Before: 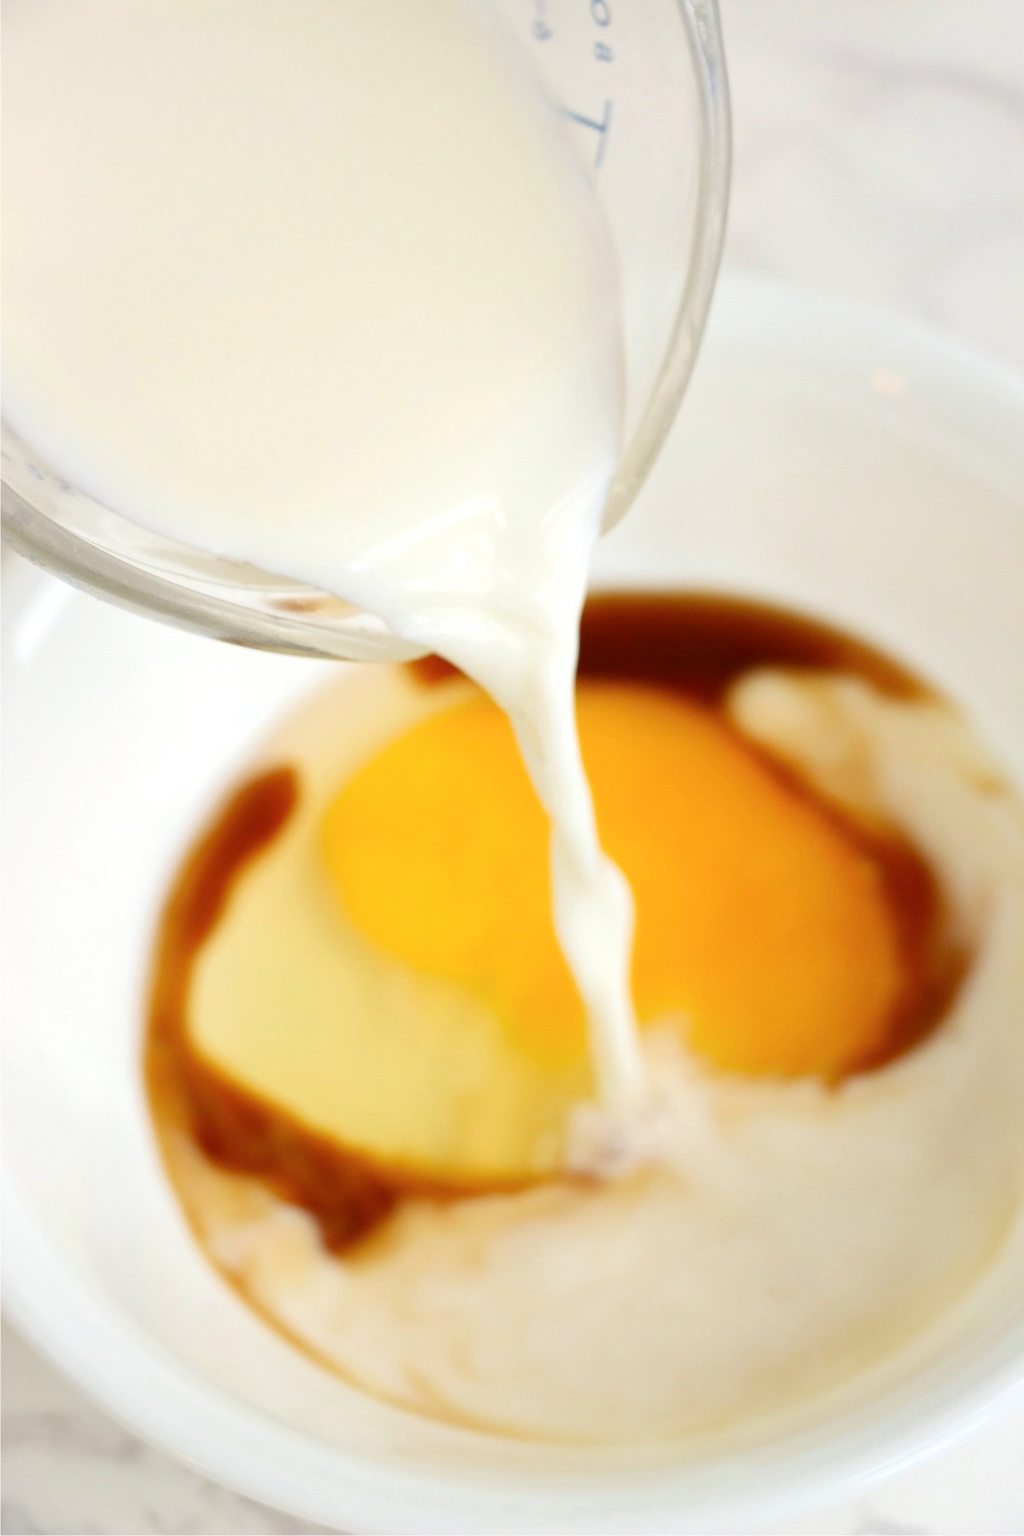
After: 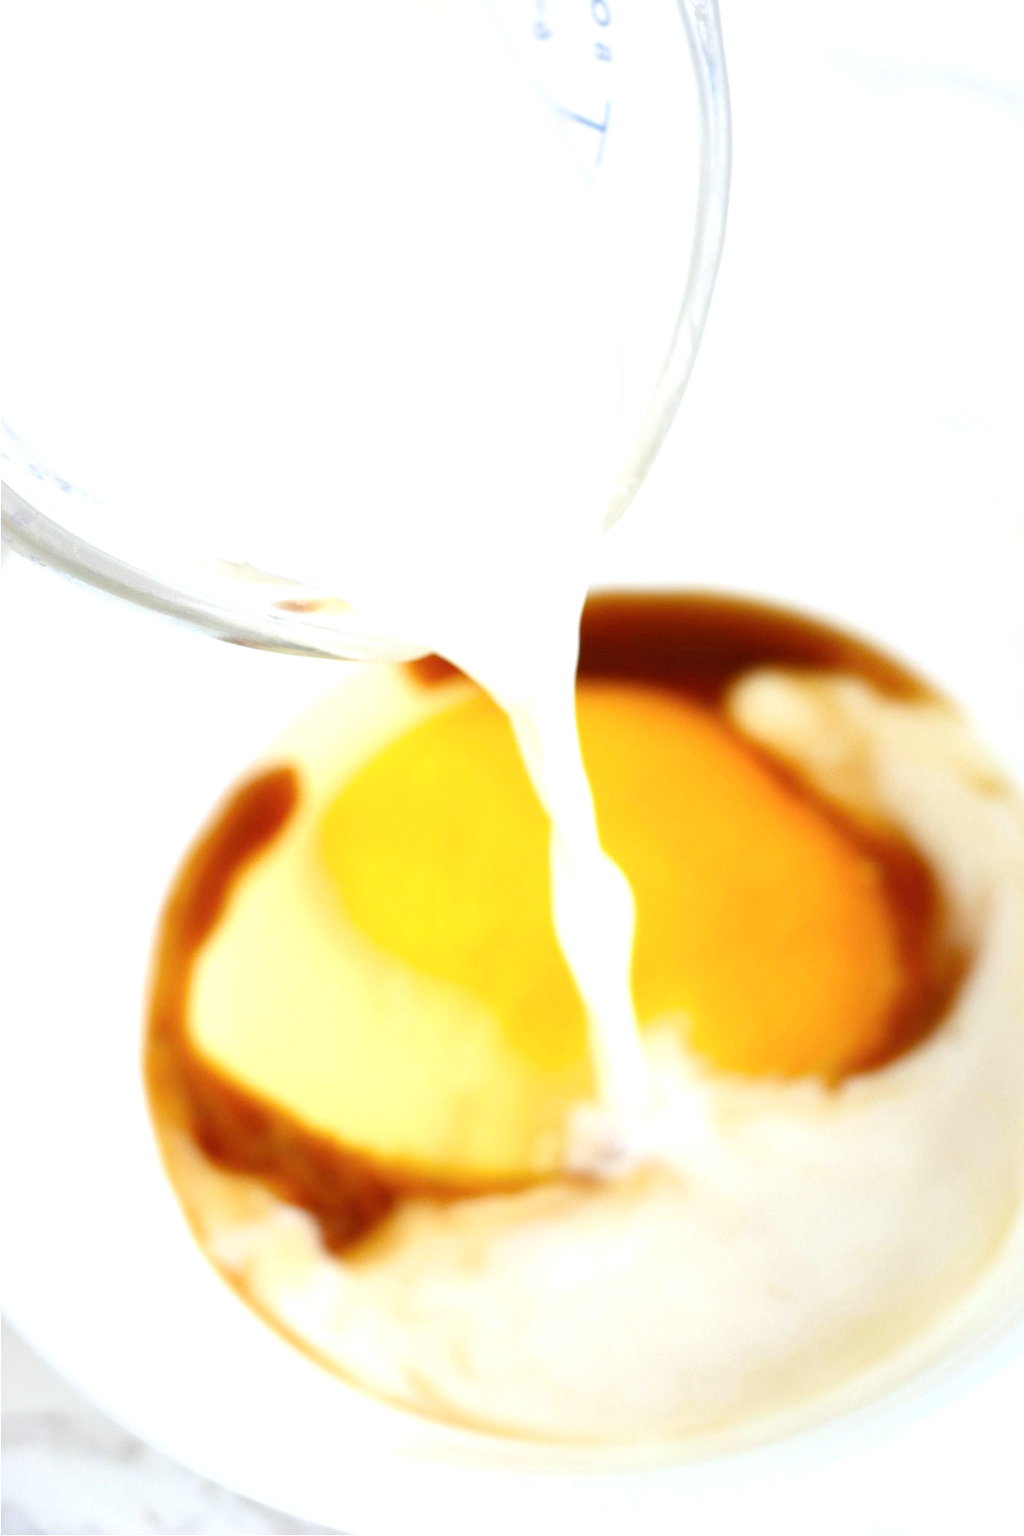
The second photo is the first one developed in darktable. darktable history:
exposure: exposure 0.6 EV, compensate highlight preservation false
white balance: red 0.954, blue 1.079
